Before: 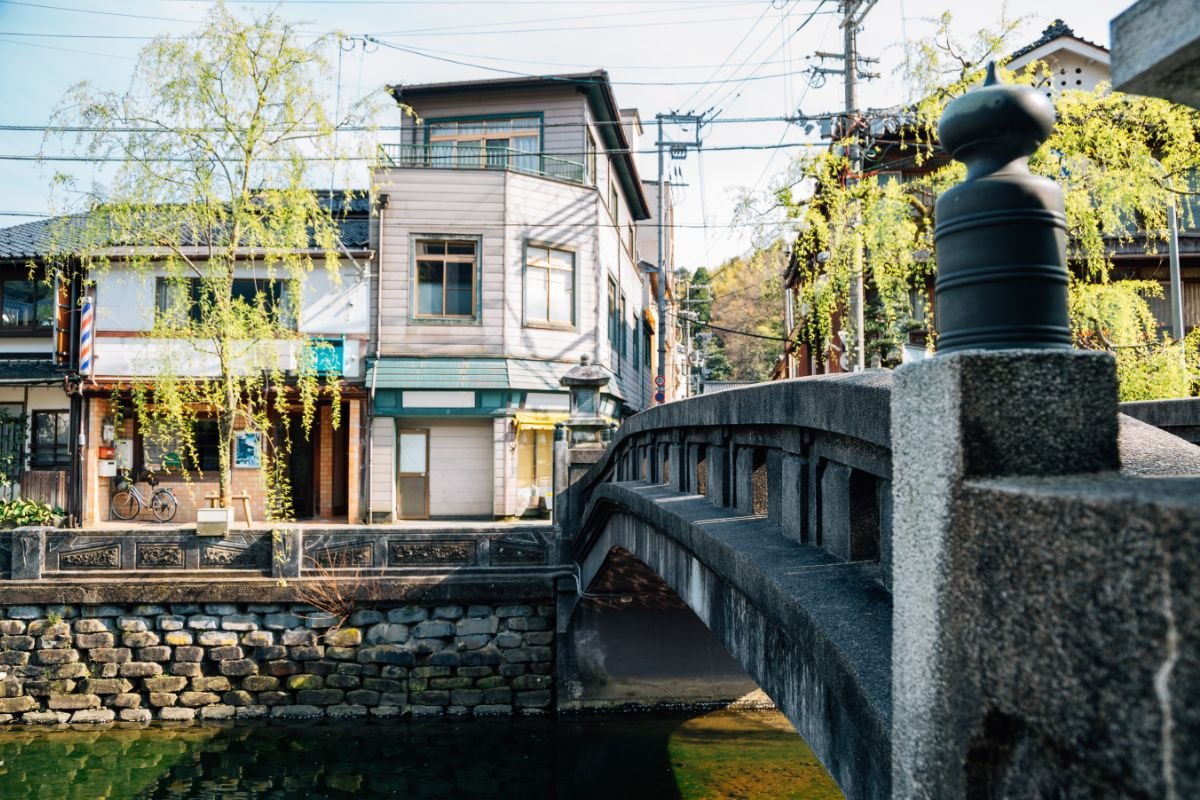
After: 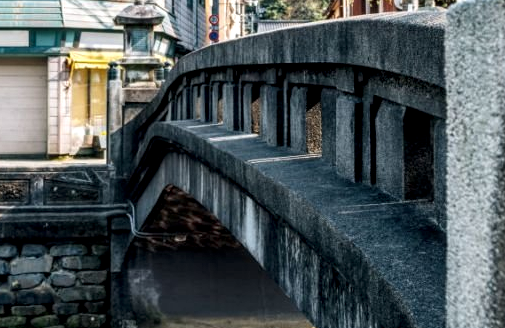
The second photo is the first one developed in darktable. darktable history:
local contrast: detail 144%
crop: left 37.221%, top 45.169%, right 20.63%, bottom 13.777%
